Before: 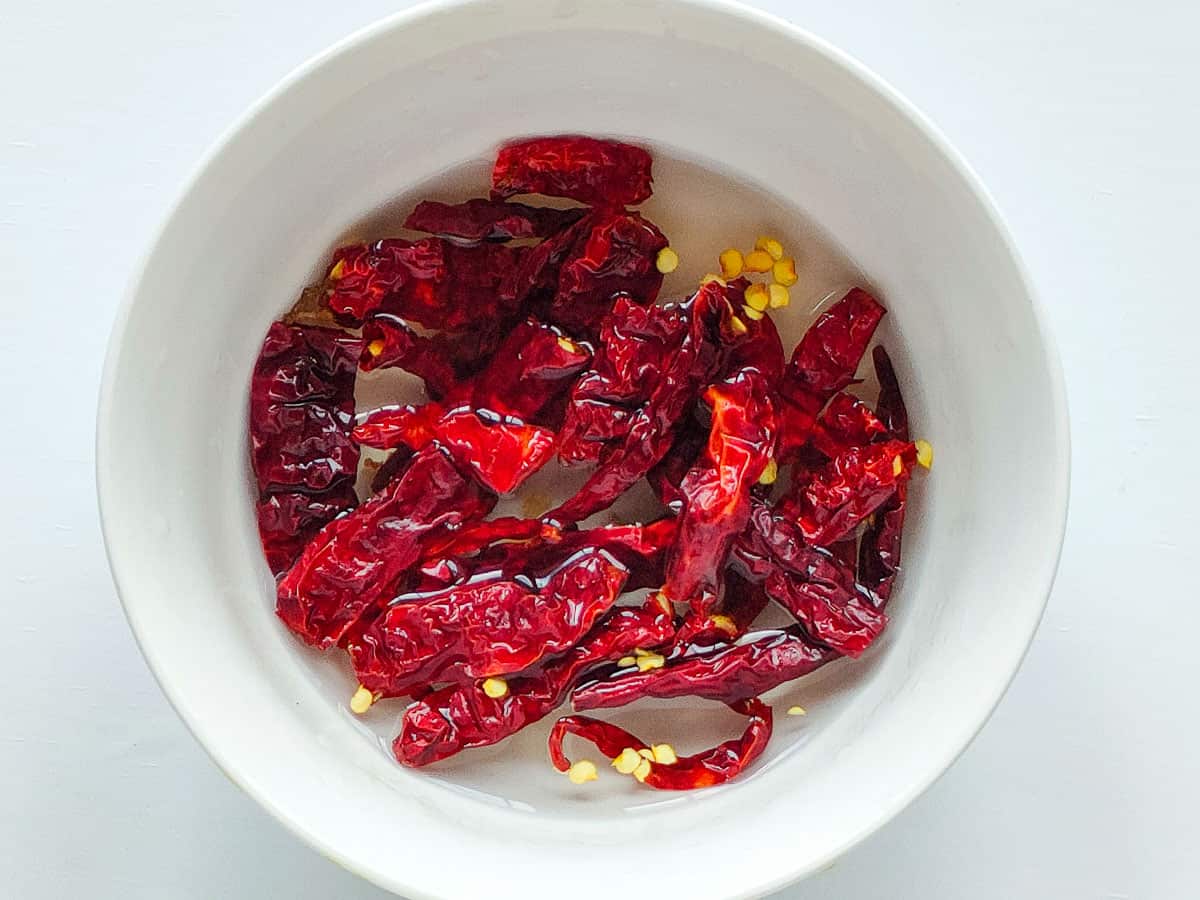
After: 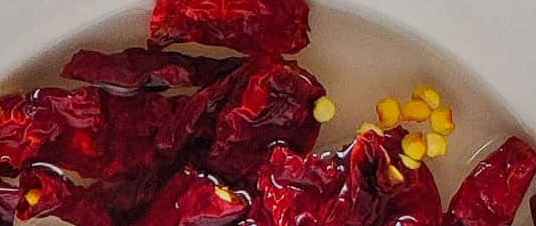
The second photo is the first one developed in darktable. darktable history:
crop: left 28.64%, top 16.832%, right 26.637%, bottom 58.055%
exposure: exposure -0.05 EV
rotate and perspective: automatic cropping off
